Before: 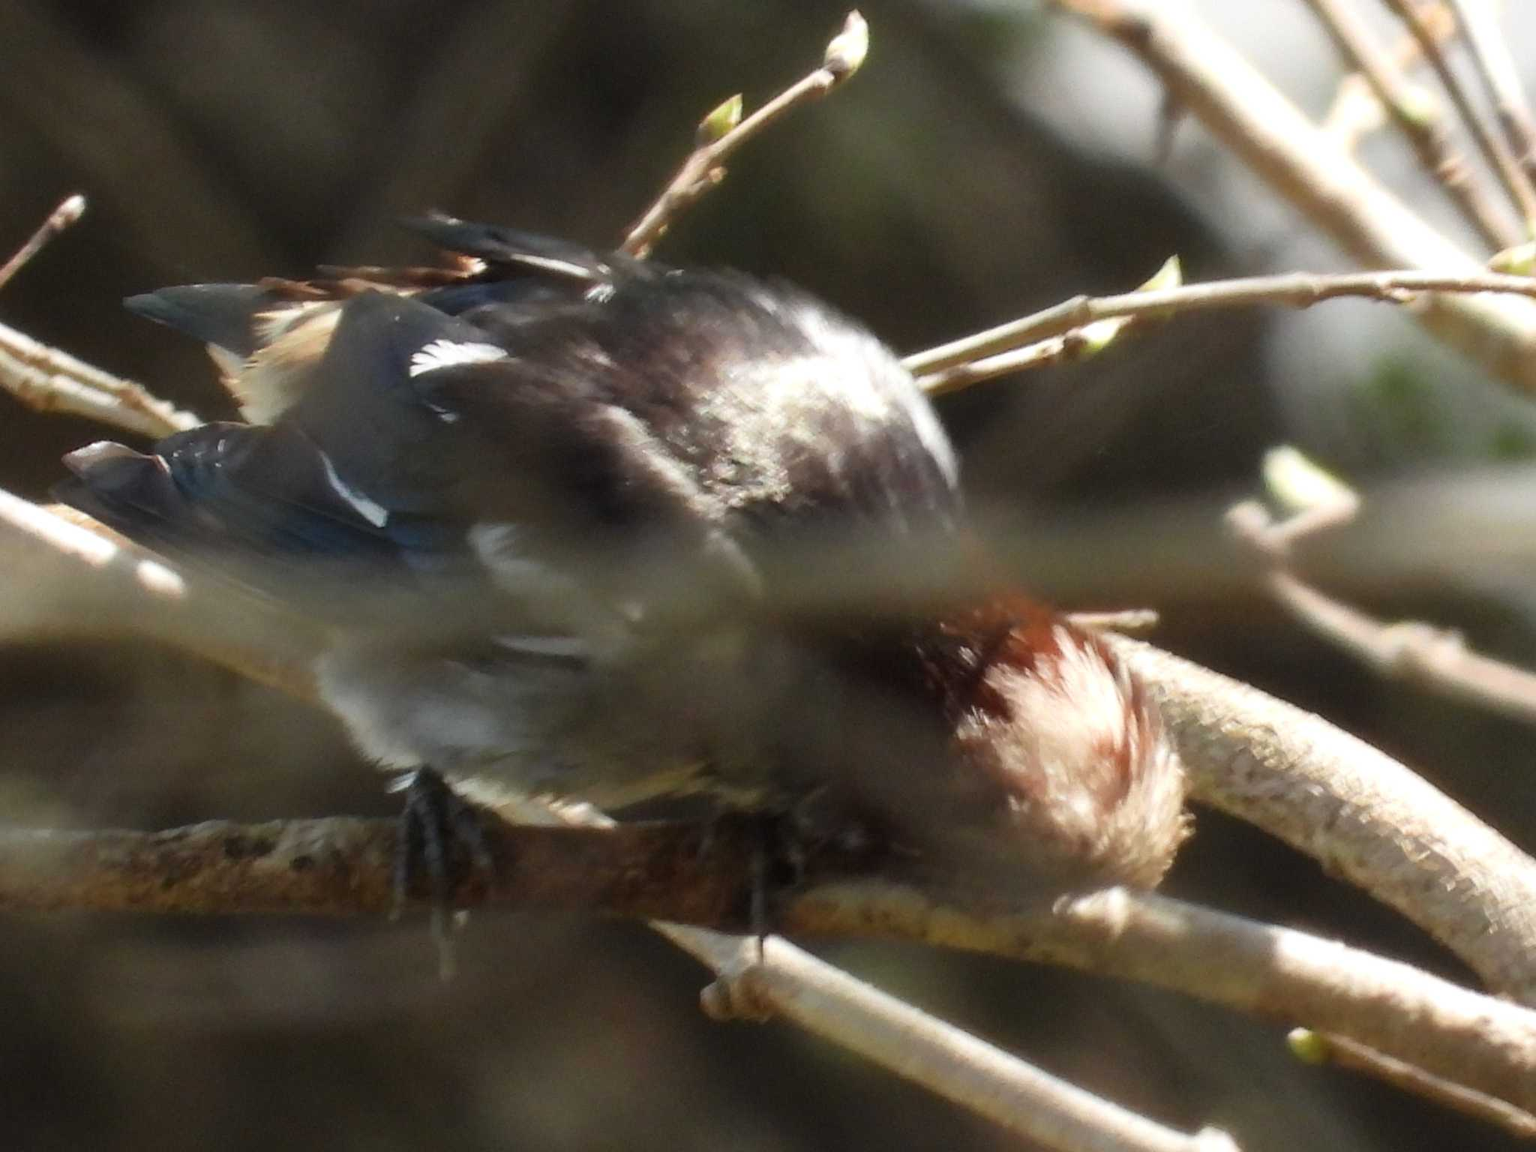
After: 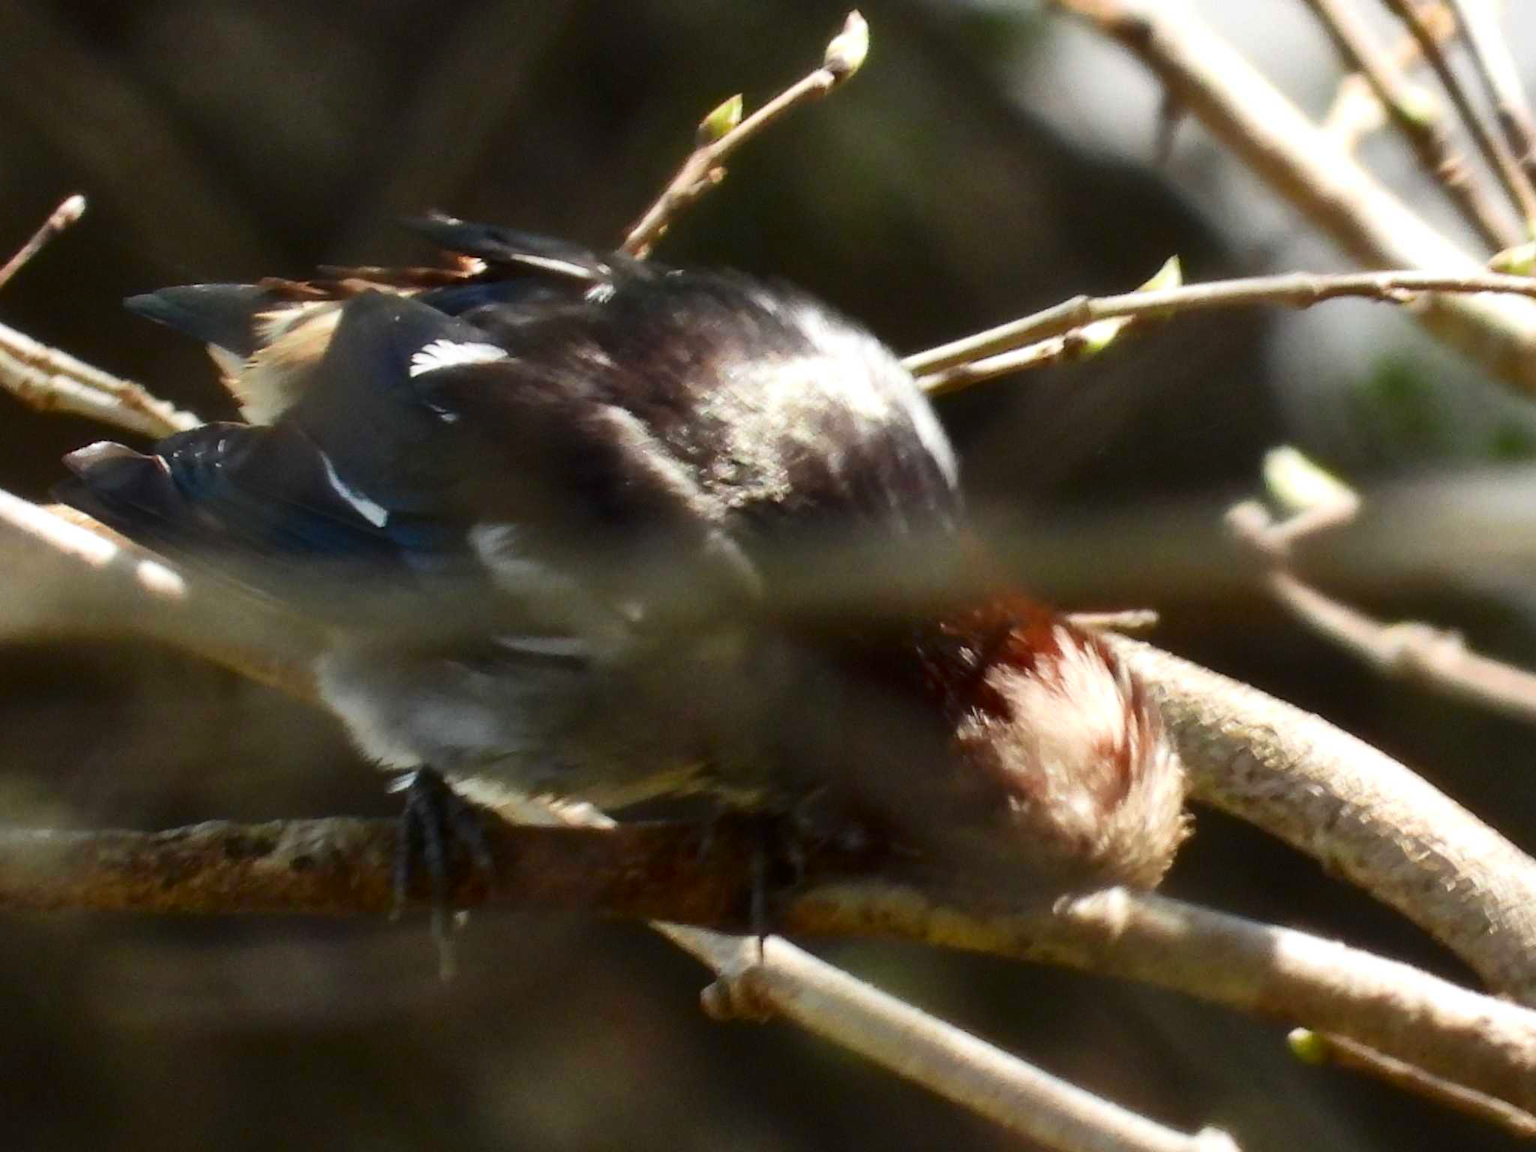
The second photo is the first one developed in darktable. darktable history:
contrast brightness saturation: contrast 0.123, brightness -0.123, saturation 0.2
shadows and highlights: shadows 35.53, highlights -34.87, soften with gaussian
